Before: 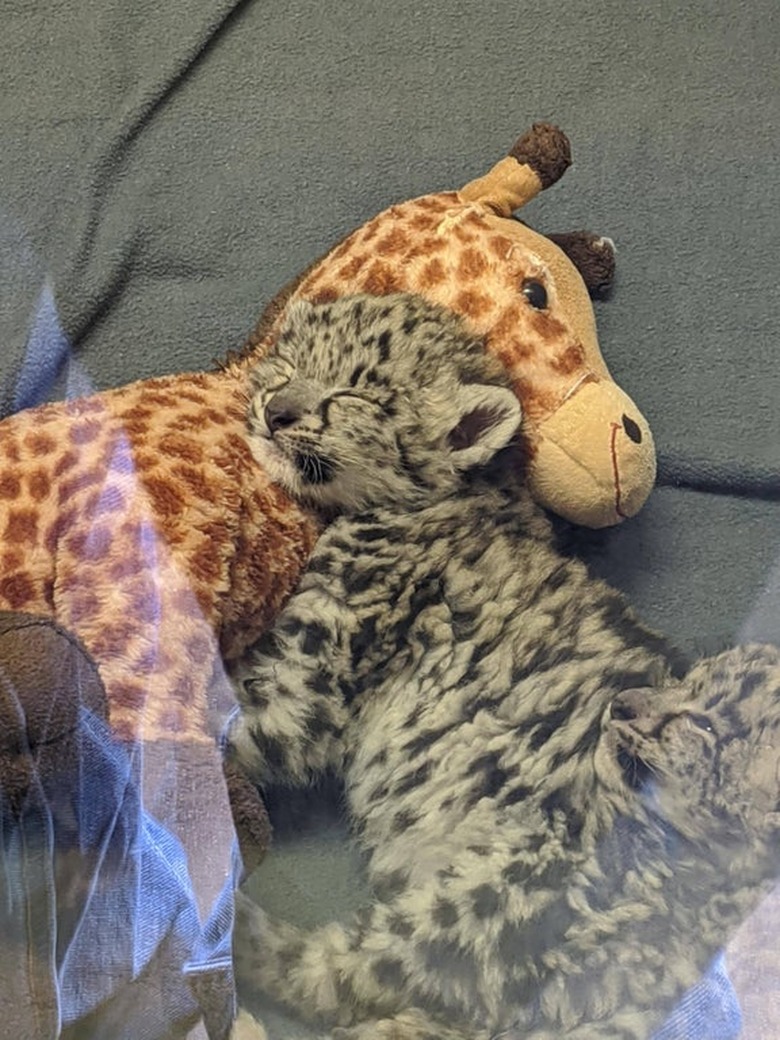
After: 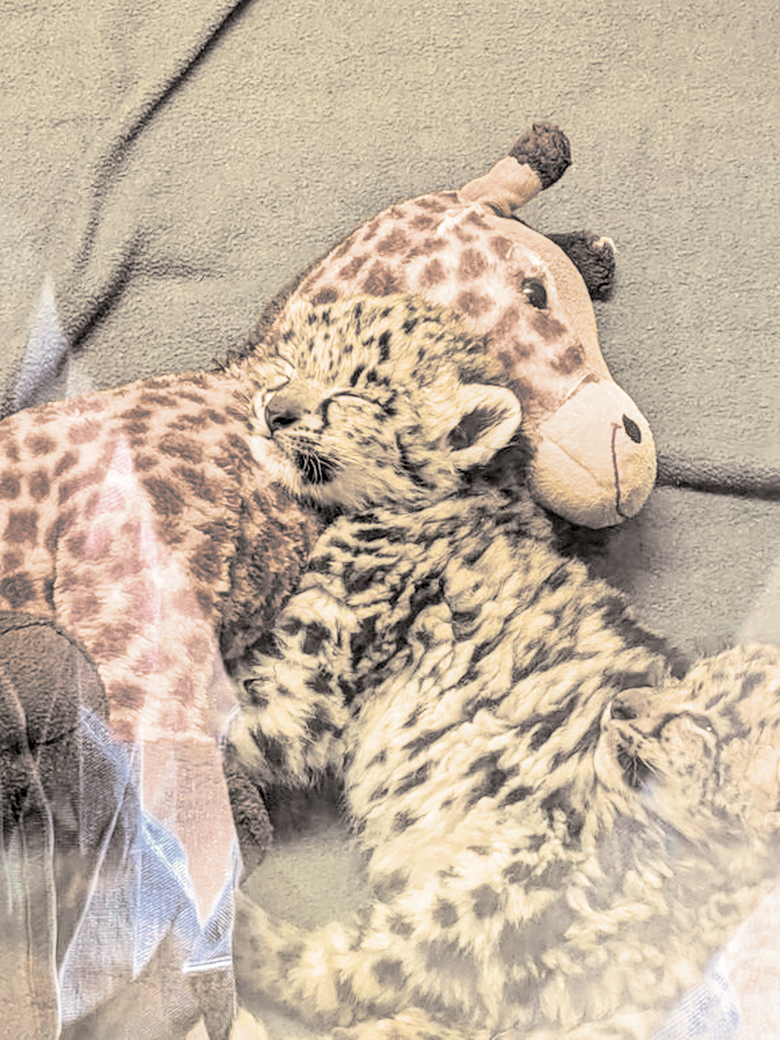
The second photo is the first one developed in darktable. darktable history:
color zones: curves: ch0 [(0, 0.5) (0.125, 0.4) (0.25, 0.5) (0.375, 0.4) (0.5, 0.4) (0.625, 0.35) (0.75, 0.35) (0.875, 0.5)]; ch1 [(0, 0.35) (0.125, 0.45) (0.25, 0.35) (0.375, 0.35) (0.5, 0.35) (0.625, 0.35) (0.75, 0.45) (0.875, 0.35)]; ch2 [(0, 0.6) (0.125, 0.5) (0.25, 0.5) (0.375, 0.6) (0.5, 0.6) (0.625, 0.5) (0.75, 0.5) (0.875, 0.5)]
filmic rgb: black relative exposure -7.65 EV, white relative exposure 4.56 EV, hardness 3.61, color science v6 (2022)
exposure: black level correction 0.001, exposure 1.719 EV, compensate exposure bias true, compensate highlight preservation false
split-toning: shadows › hue 26°, shadows › saturation 0.09, highlights › hue 40°, highlights › saturation 0.18, balance -63, compress 0%
tone curve: curves: ch0 [(0, 0) (0.004, 0.002) (0.02, 0.013) (0.218, 0.218) (0.664, 0.718) (0.832, 0.873) (1, 1)], preserve colors none
tone equalizer: on, module defaults
local contrast: detail 130%
white balance: red 1.123, blue 0.83
